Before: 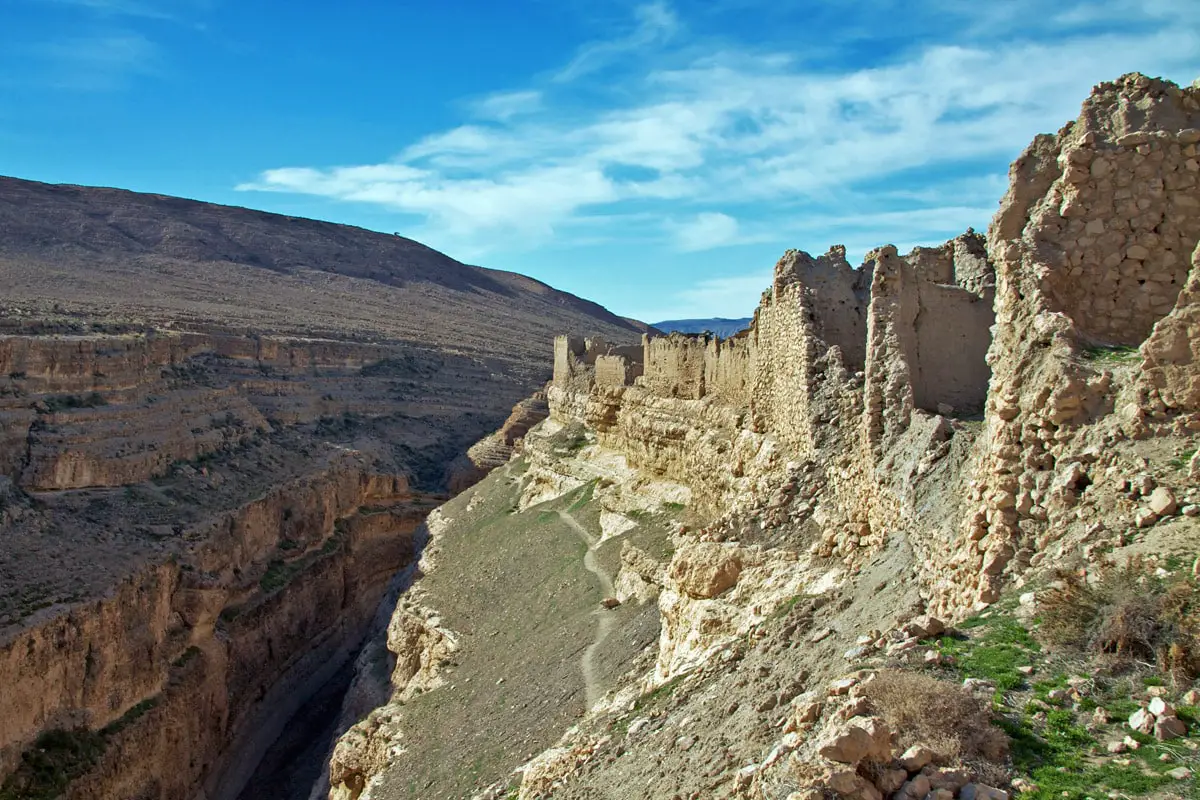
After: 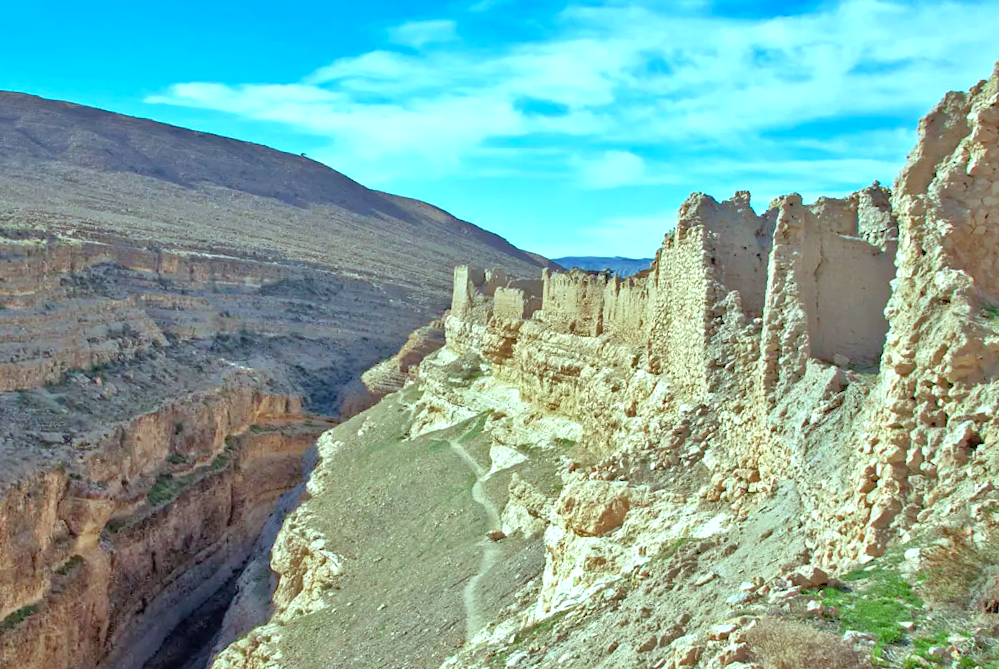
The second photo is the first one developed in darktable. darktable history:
tone equalizer: -7 EV 0.156 EV, -6 EV 0.562 EV, -5 EV 1.16 EV, -4 EV 1.3 EV, -3 EV 1.14 EV, -2 EV 0.6 EV, -1 EV 0.159 EV
crop and rotate: angle -3.2°, left 5.251%, top 5.191%, right 4.618%, bottom 4.275%
exposure: exposure 0.549 EV, compensate exposure bias true, compensate highlight preservation false
color balance rgb: highlights gain › luminance 15.628%, highlights gain › chroma 3.871%, highlights gain › hue 208.82°, perceptual saturation grading › global saturation 0.178%, global vibrance -8.588%, contrast -12.718%, saturation formula JzAzBz (2021)
